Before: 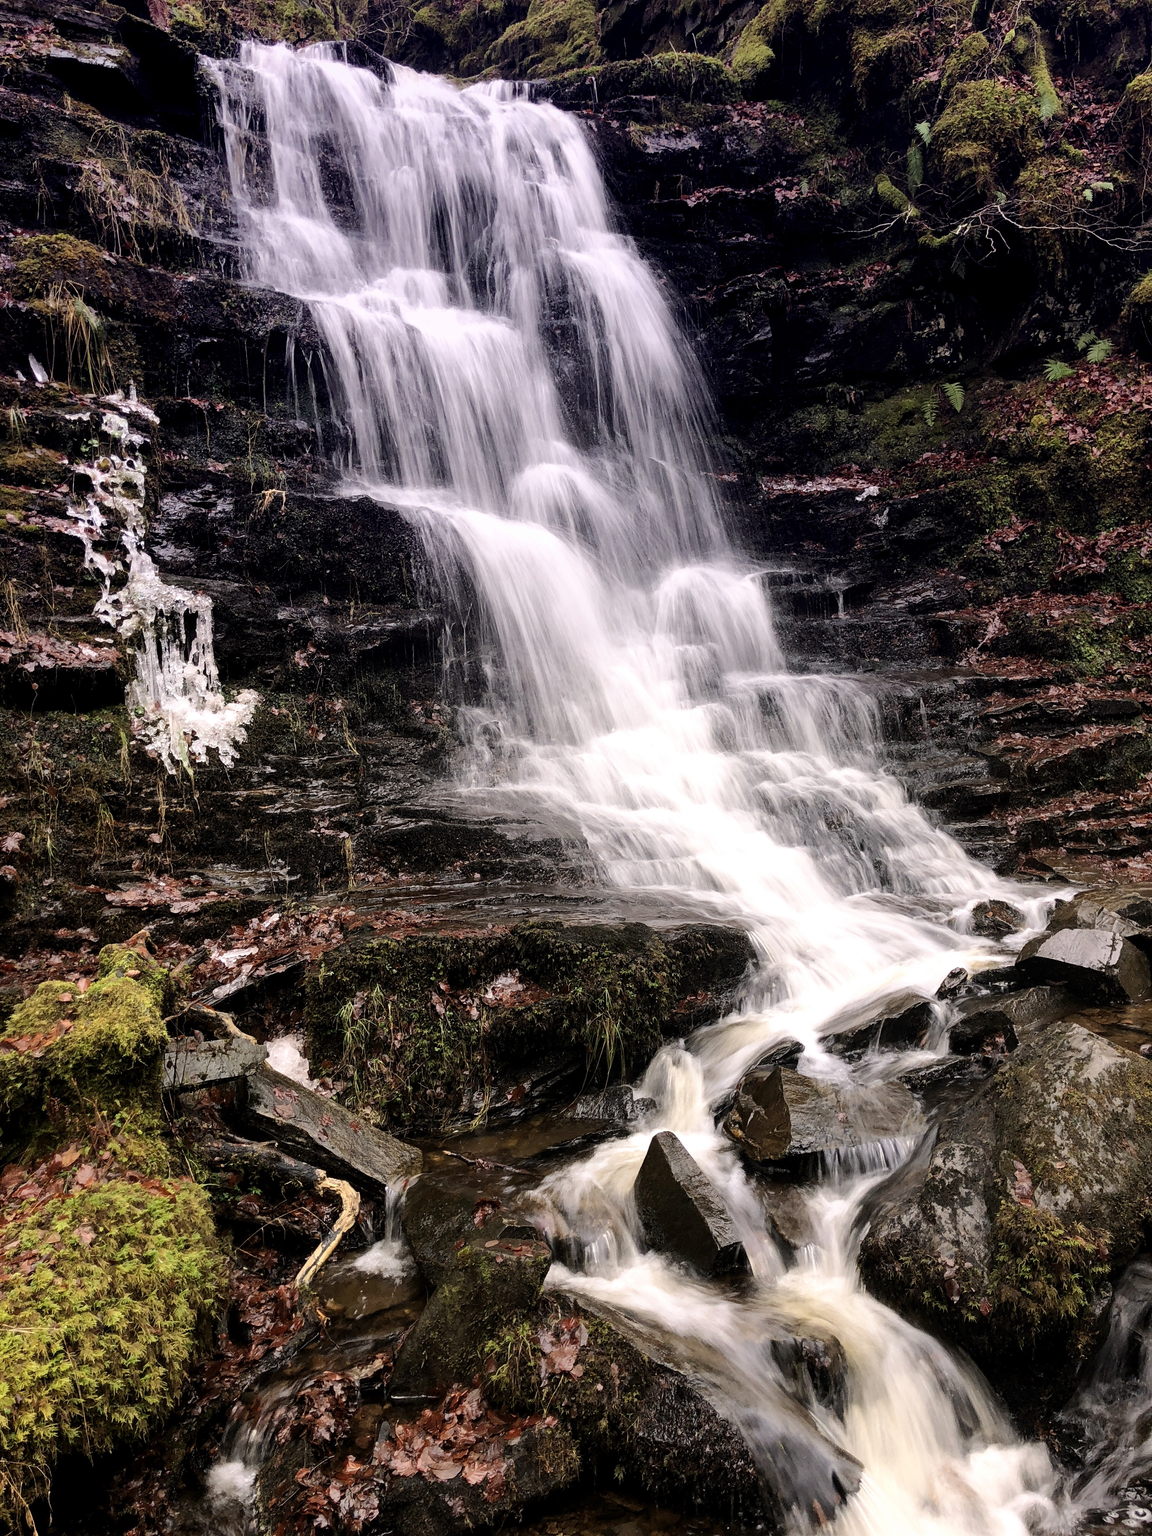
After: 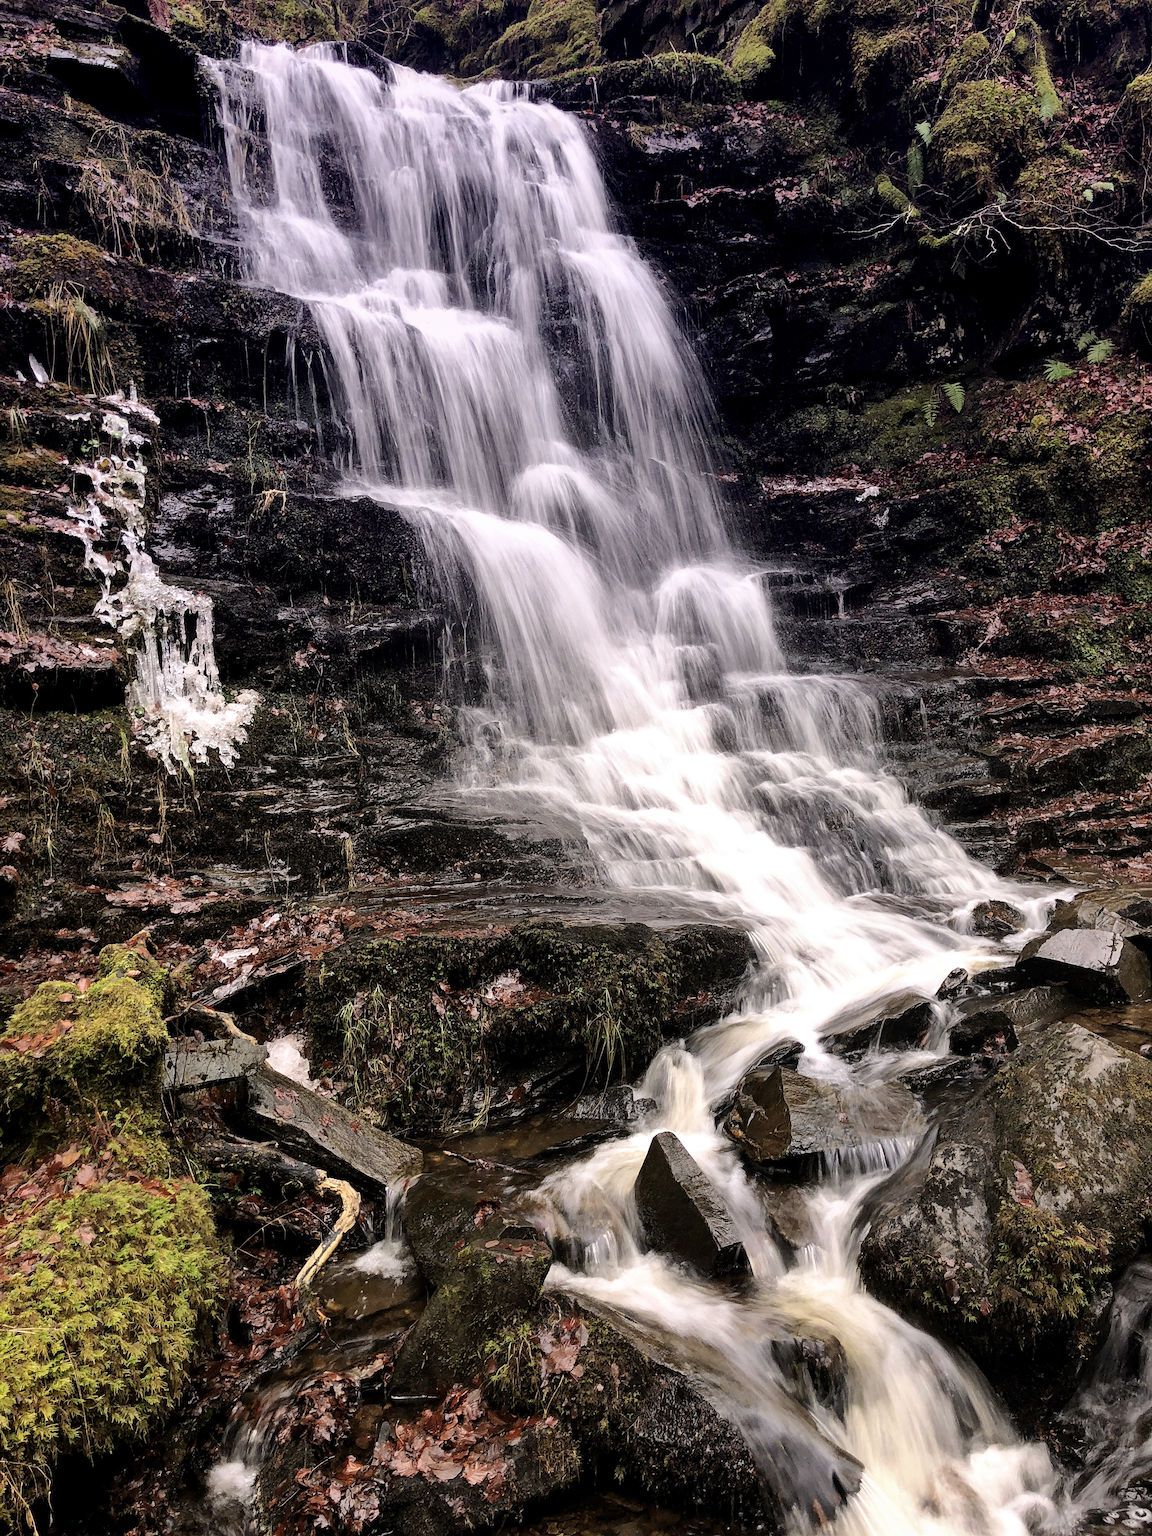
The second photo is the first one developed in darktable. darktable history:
sharpen: amount 0.2
shadows and highlights: radius 108.52, shadows 23.73, highlights -59.32, low approximation 0.01, soften with gaussian
